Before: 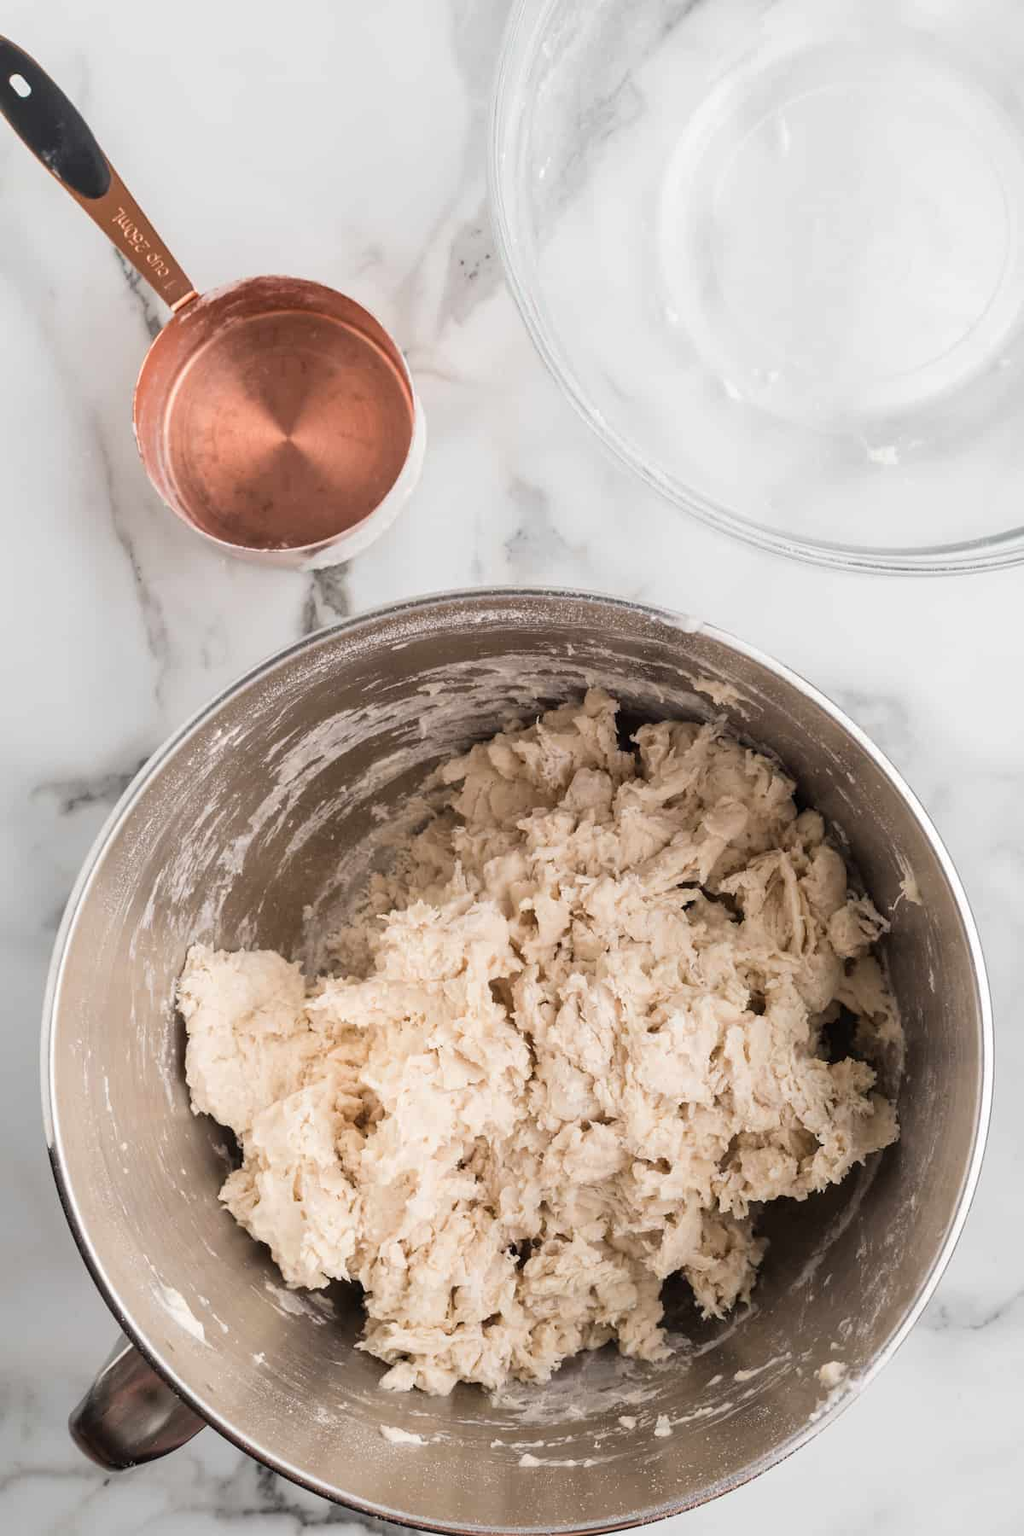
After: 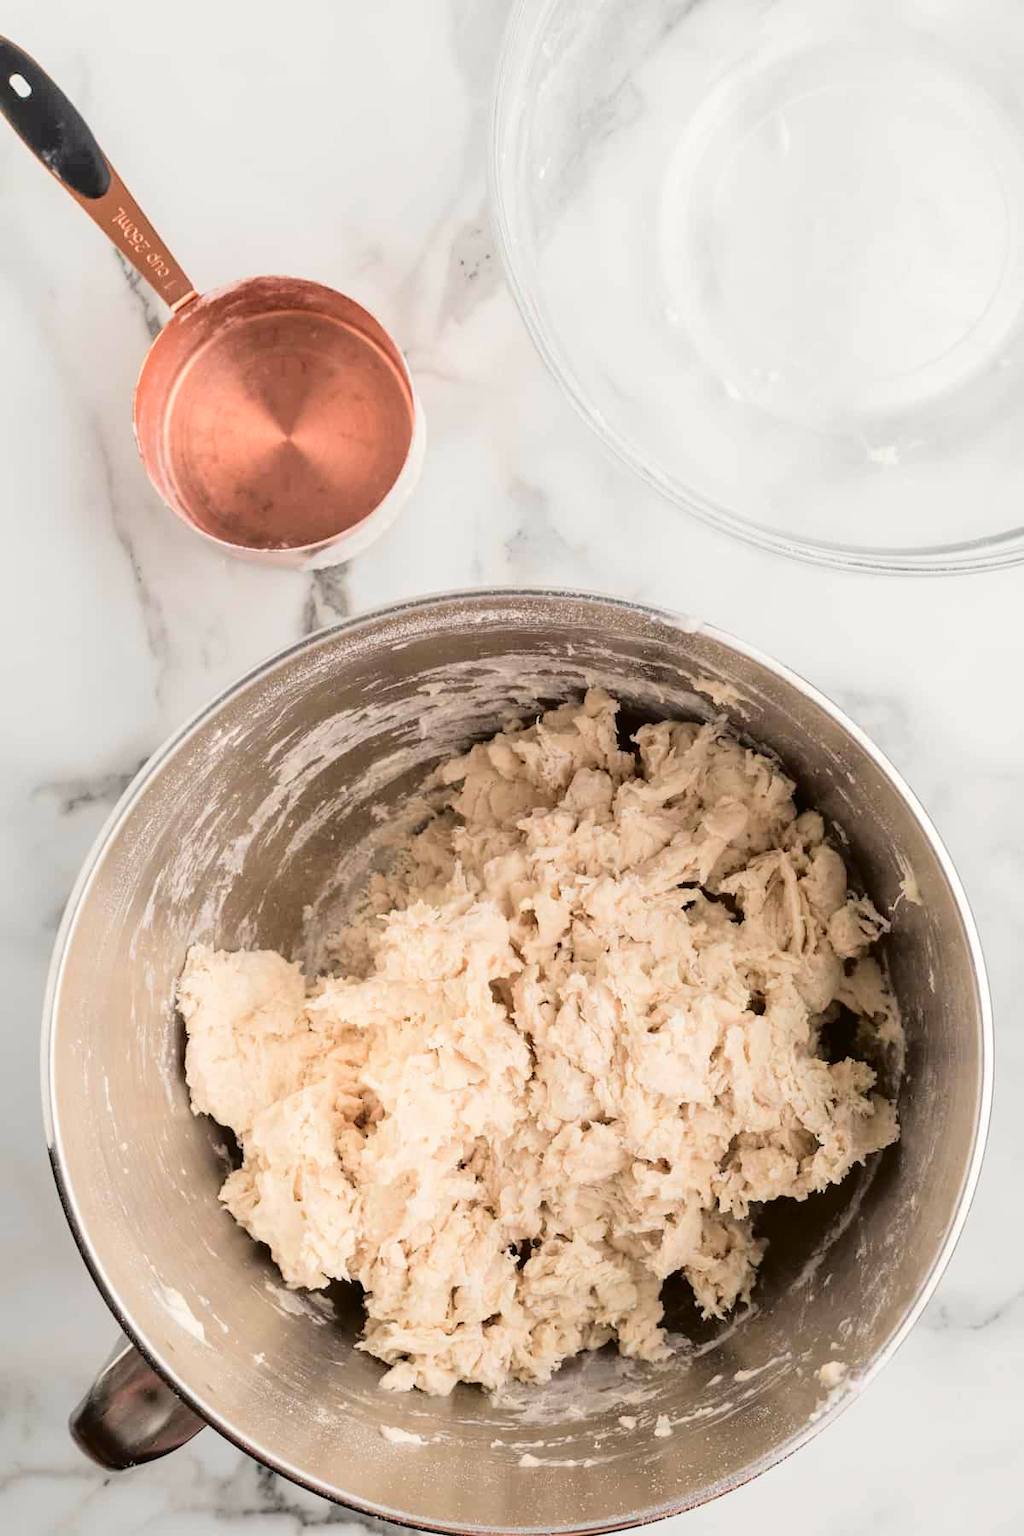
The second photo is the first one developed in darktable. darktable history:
tone curve: curves: ch0 [(0, 0.01) (0.058, 0.039) (0.159, 0.117) (0.282, 0.327) (0.45, 0.534) (0.676, 0.751) (0.89, 0.919) (1, 1)]; ch1 [(0, 0) (0.094, 0.081) (0.285, 0.299) (0.385, 0.403) (0.447, 0.455) (0.495, 0.496) (0.544, 0.552) (0.589, 0.612) (0.722, 0.728) (1, 1)]; ch2 [(0, 0) (0.257, 0.217) (0.43, 0.421) (0.498, 0.507) (0.531, 0.544) (0.56, 0.579) (0.625, 0.642) (1, 1)], color space Lab, independent channels, preserve colors none
